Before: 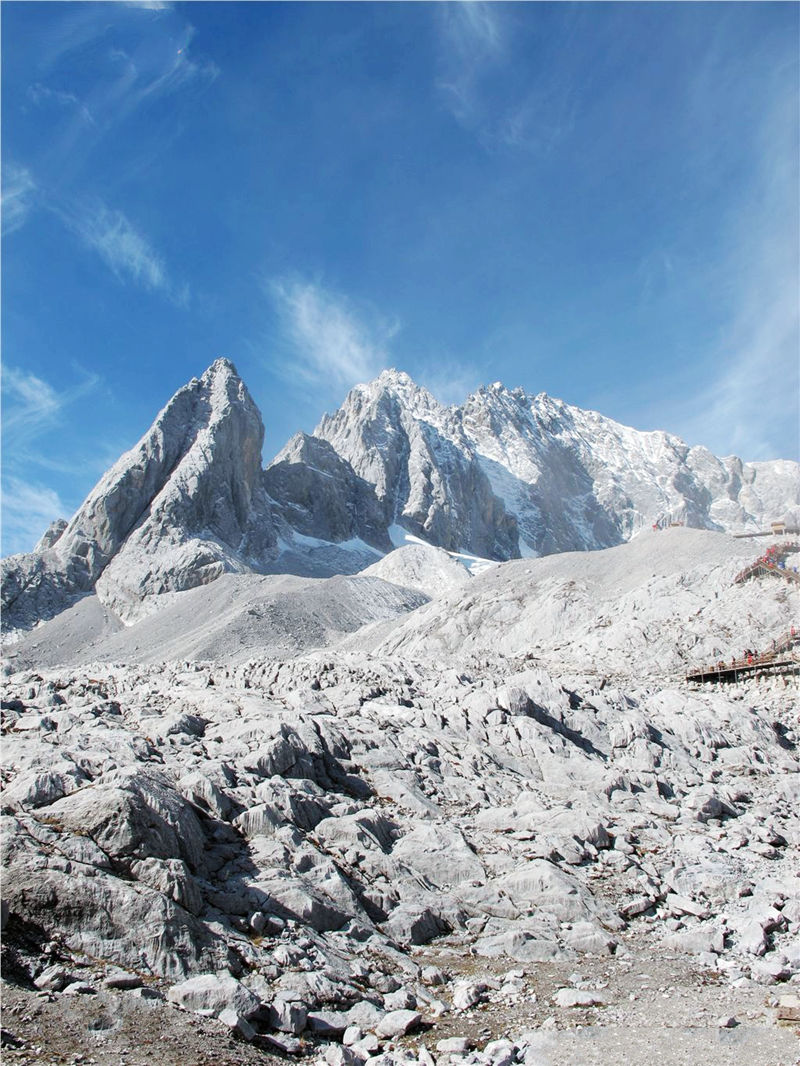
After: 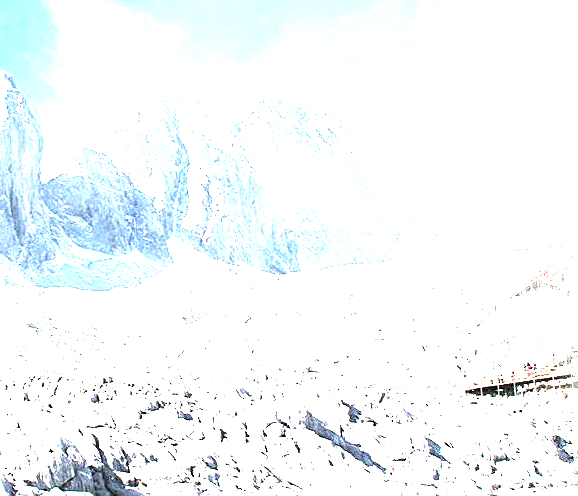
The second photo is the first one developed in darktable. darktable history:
crop and rotate: left 27.728%, top 27.05%, bottom 26.368%
sharpen: on, module defaults
exposure: exposure 3.079 EV, compensate highlight preservation false
